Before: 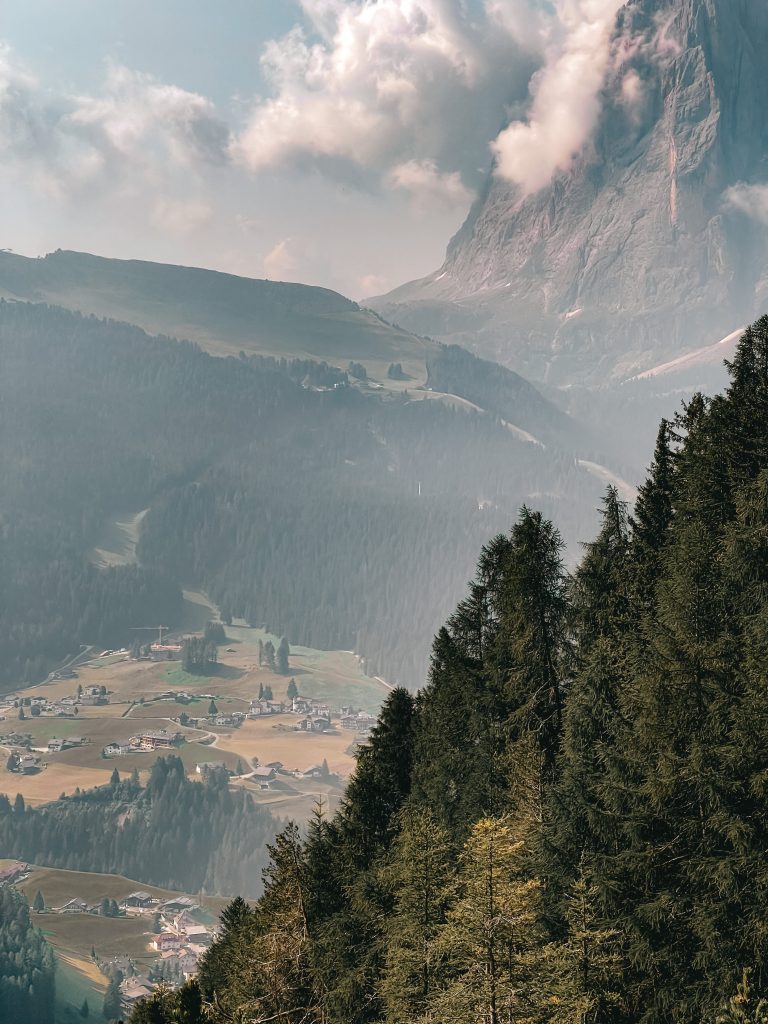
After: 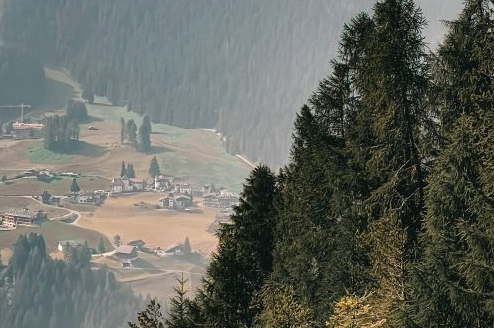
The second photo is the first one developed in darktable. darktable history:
crop: left 18.05%, top 51.067%, right 17.524%, bottom 16.844%
exposure: exposure 0.132 EV, compensate highlight preservation false
